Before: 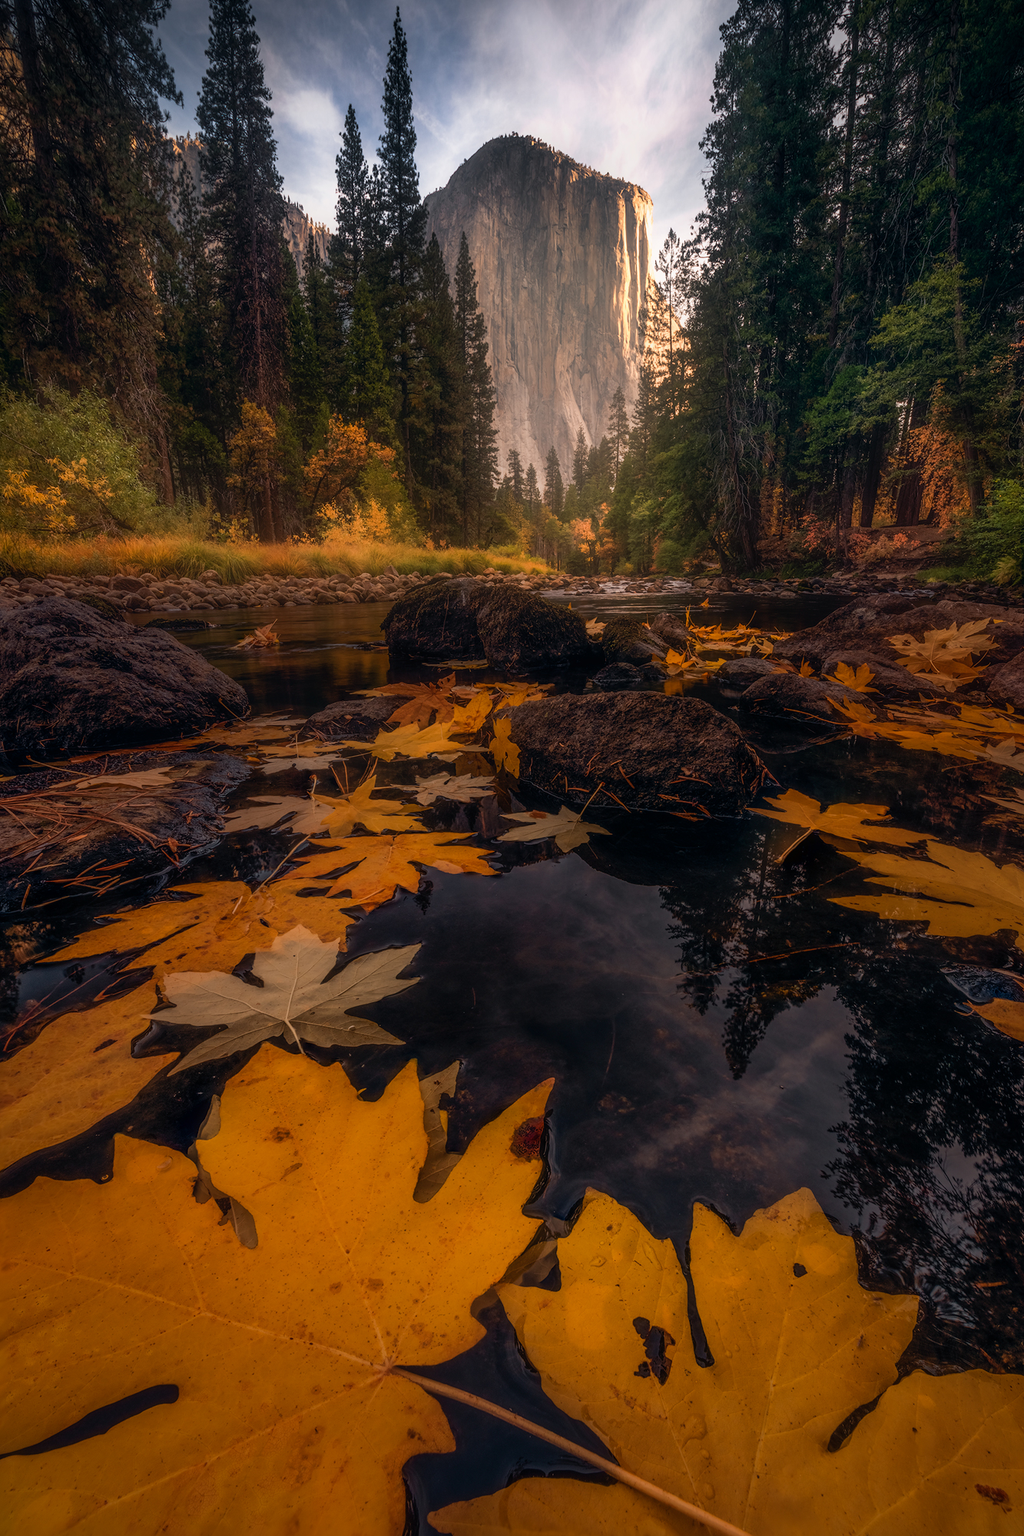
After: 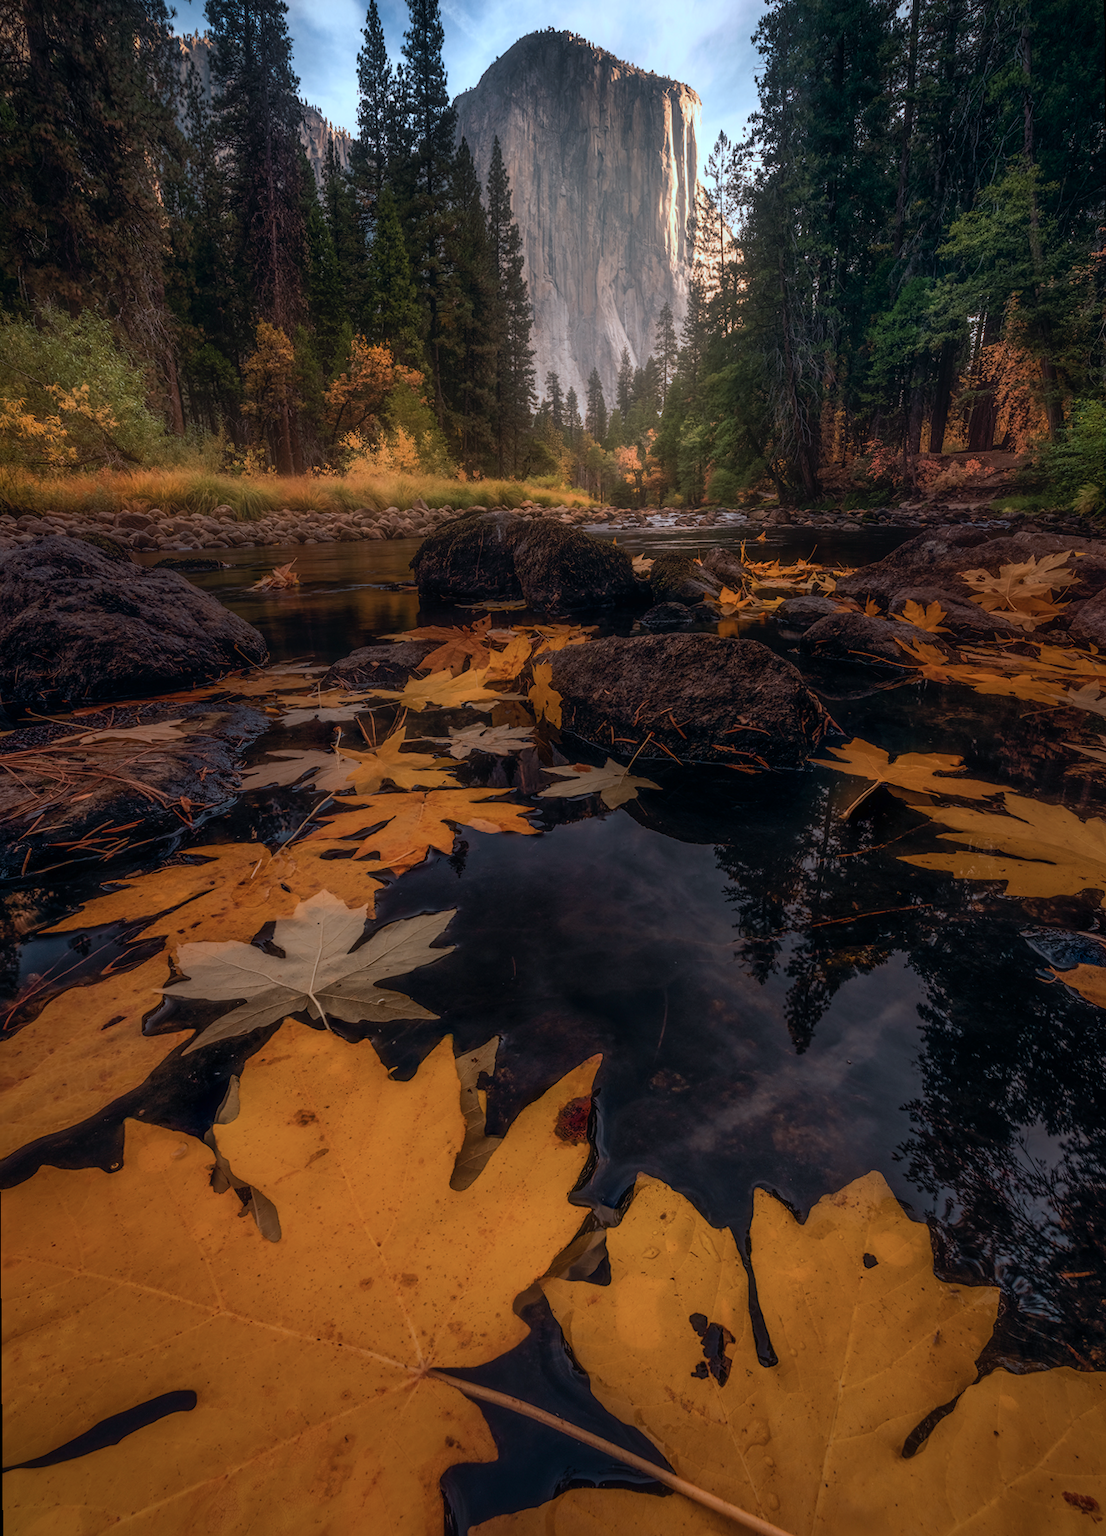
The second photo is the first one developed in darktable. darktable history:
rotate and perspective: rotation -0.45°, automatic cropping original format, crop left 0.008, crop right 0.992, crop top 0.012, crop bottom 0.988
crop and rotate: top 6.25%
color correction: highlights a* -9.73, highlights b* -21.22
